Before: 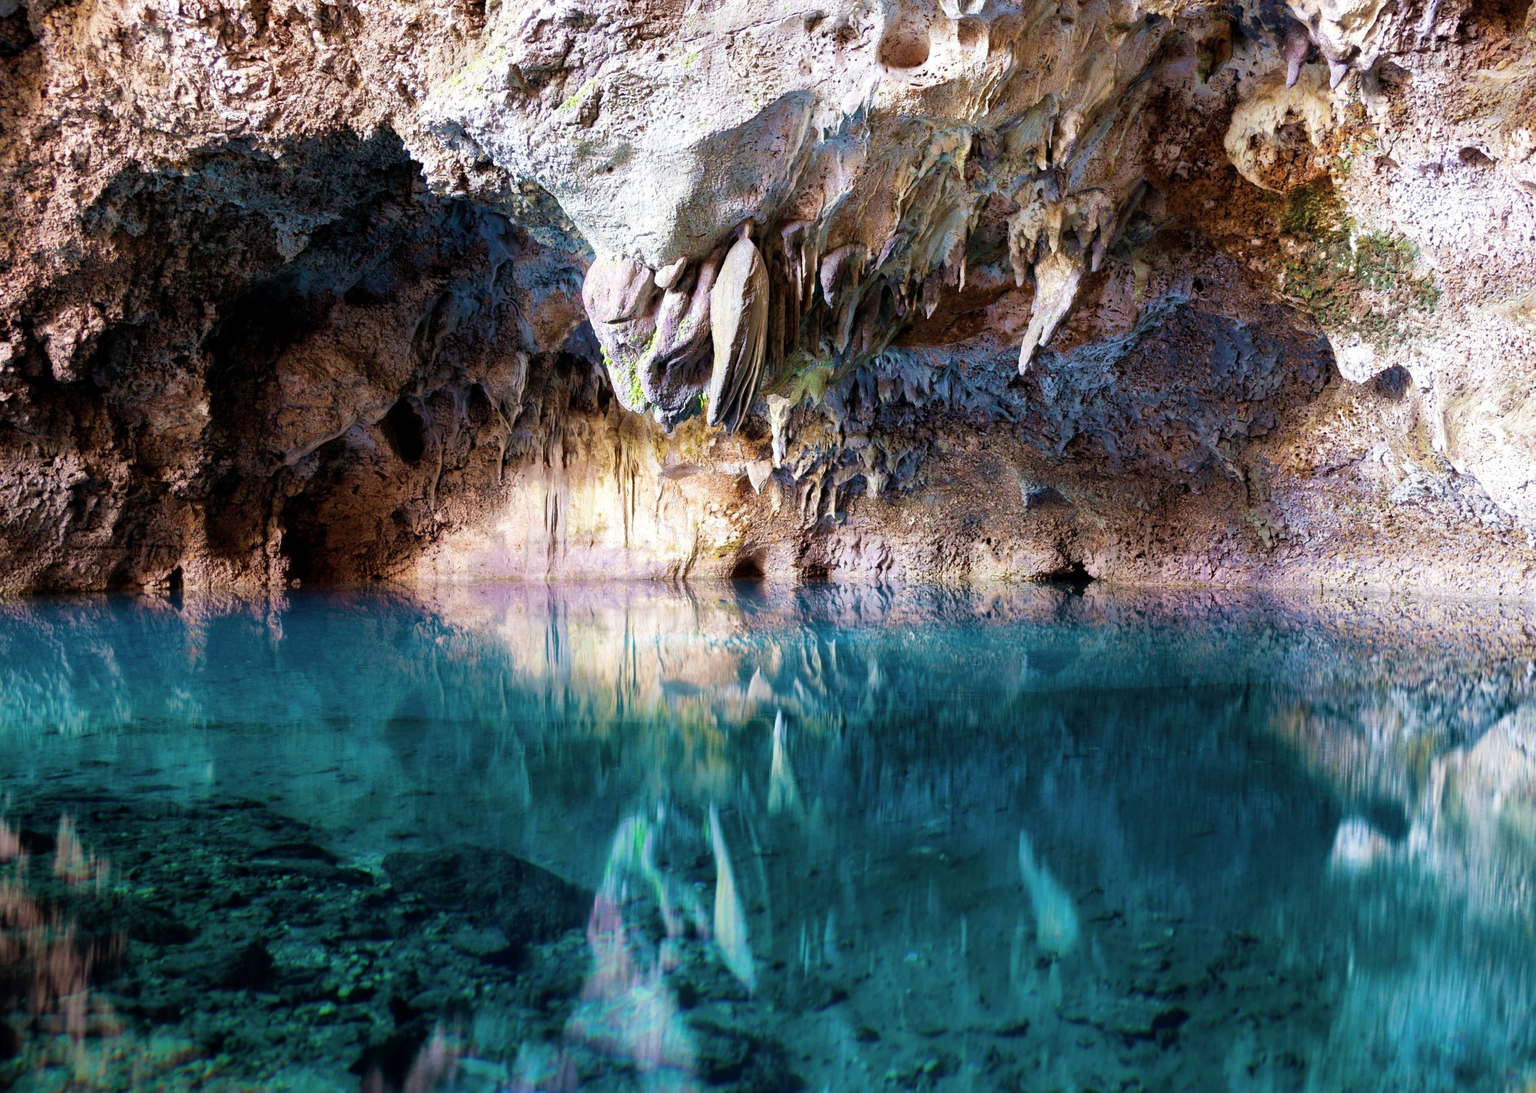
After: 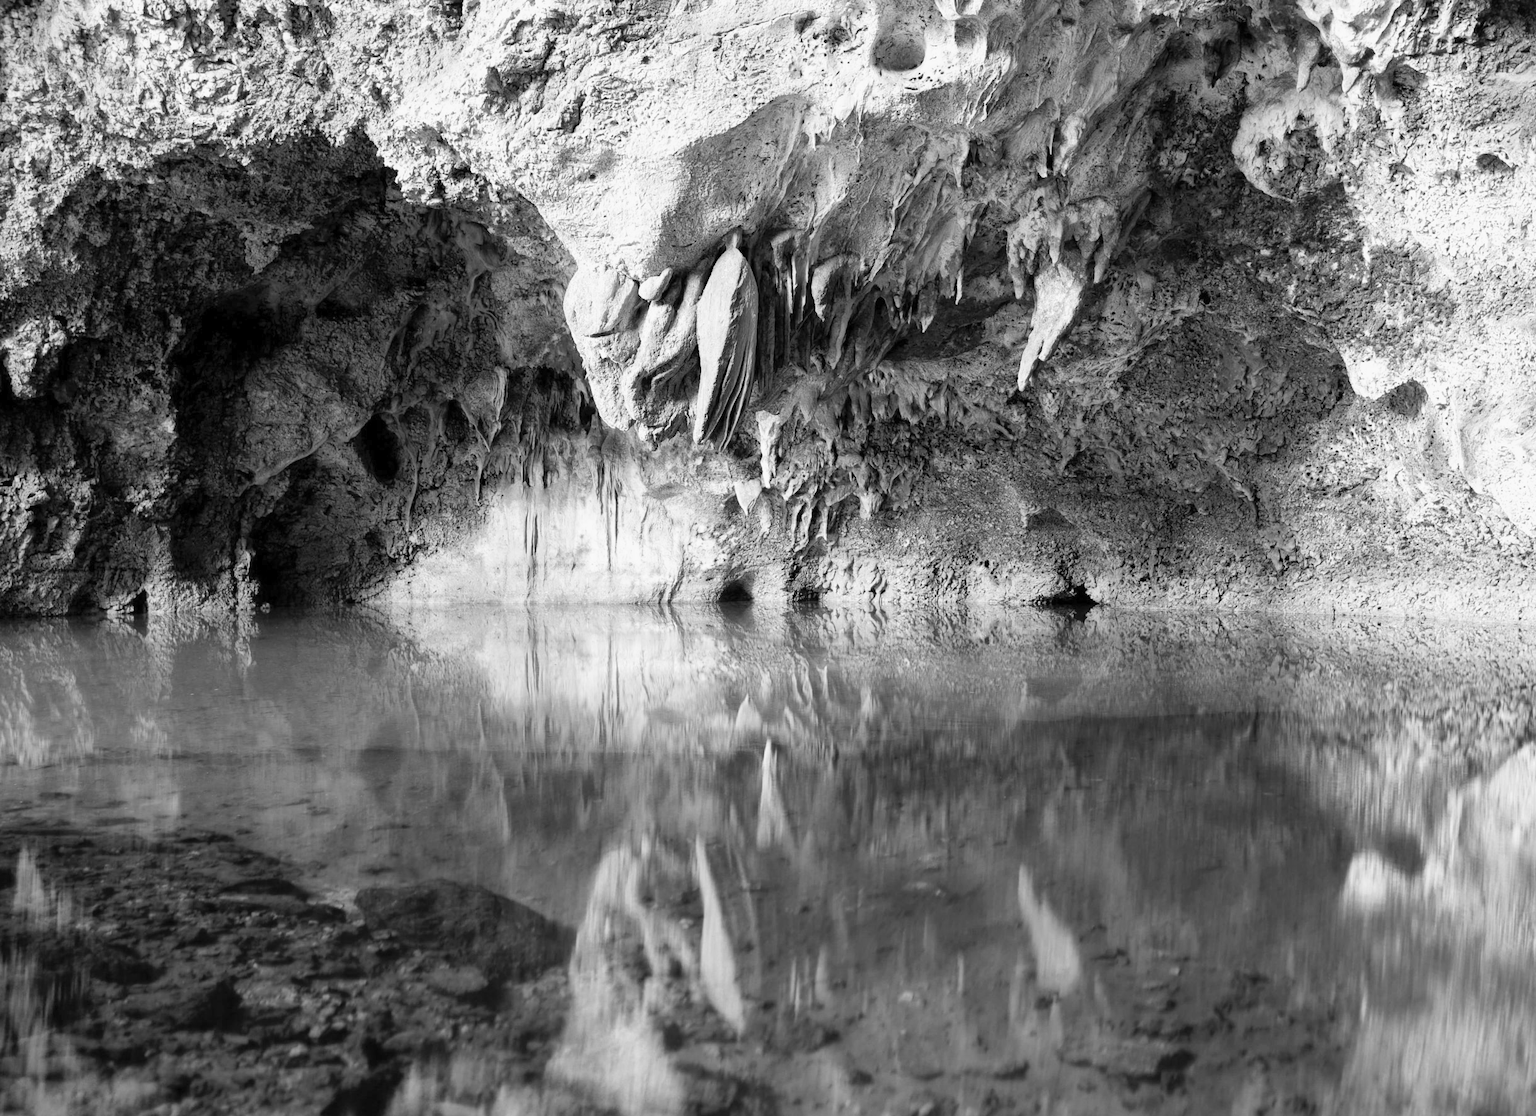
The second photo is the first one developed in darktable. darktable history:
crop and rotate: left 2.707%, right 1.271%, bottom 1.88%
contrast brightness saturation: contrast 0.14, brightness 0.207
color calibration: output gray [0.246, 0.254, 0.501, 0], gray › normalize channels true, illuminant same as pipeline (D50), adaptation XYZ, x 0.345, y 0.358, temperature 5013.56 K, gamut compression 0.022
